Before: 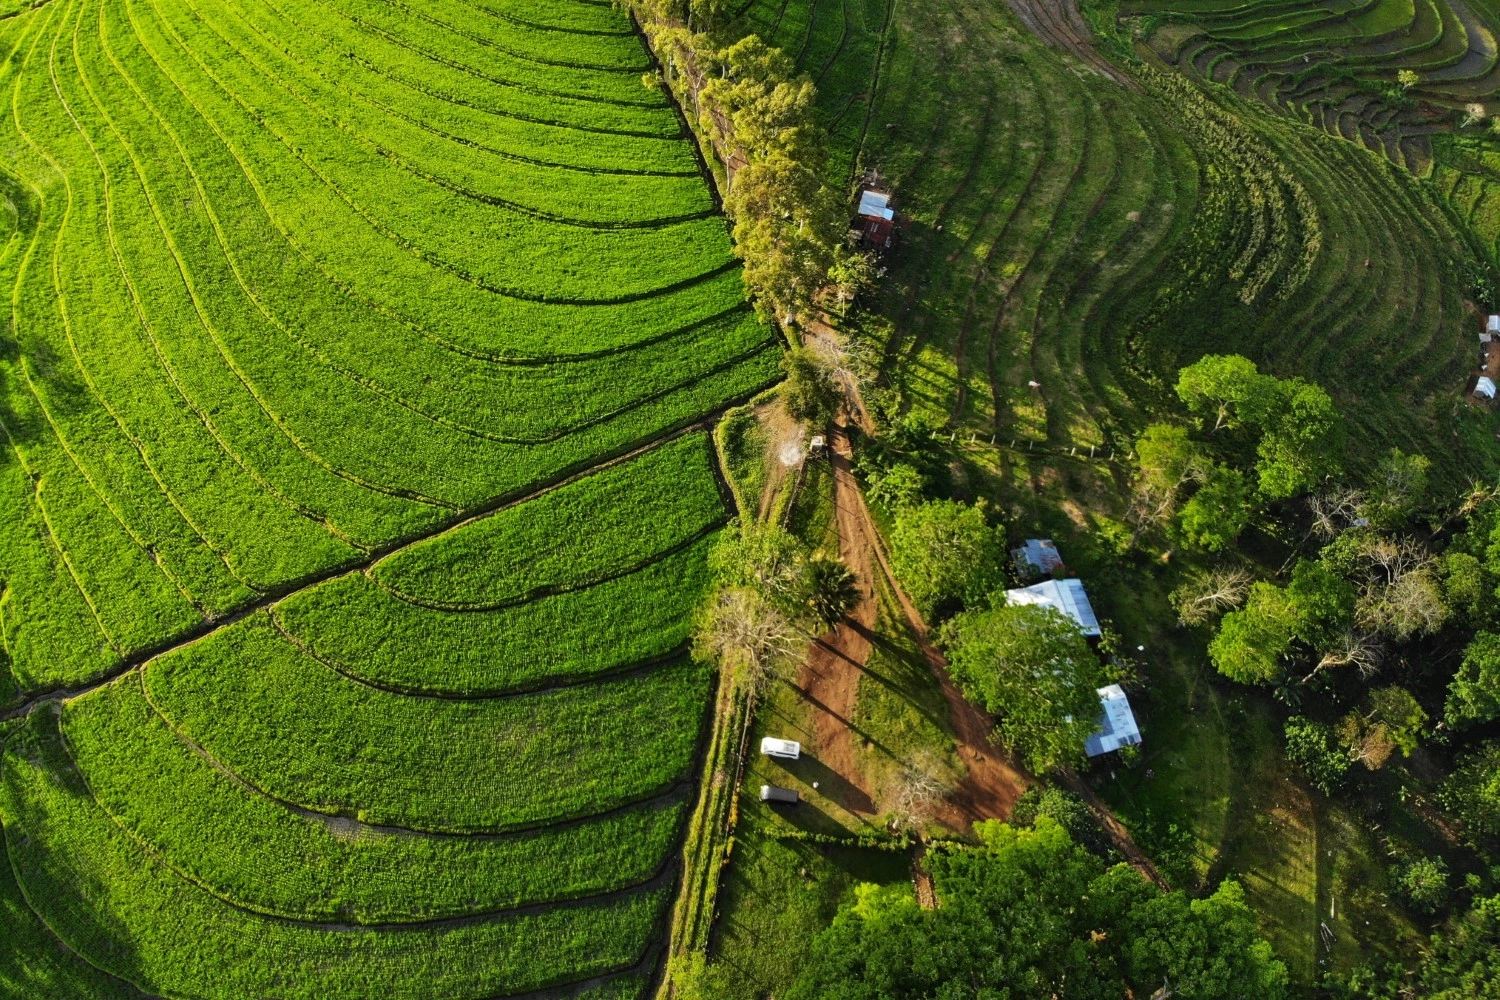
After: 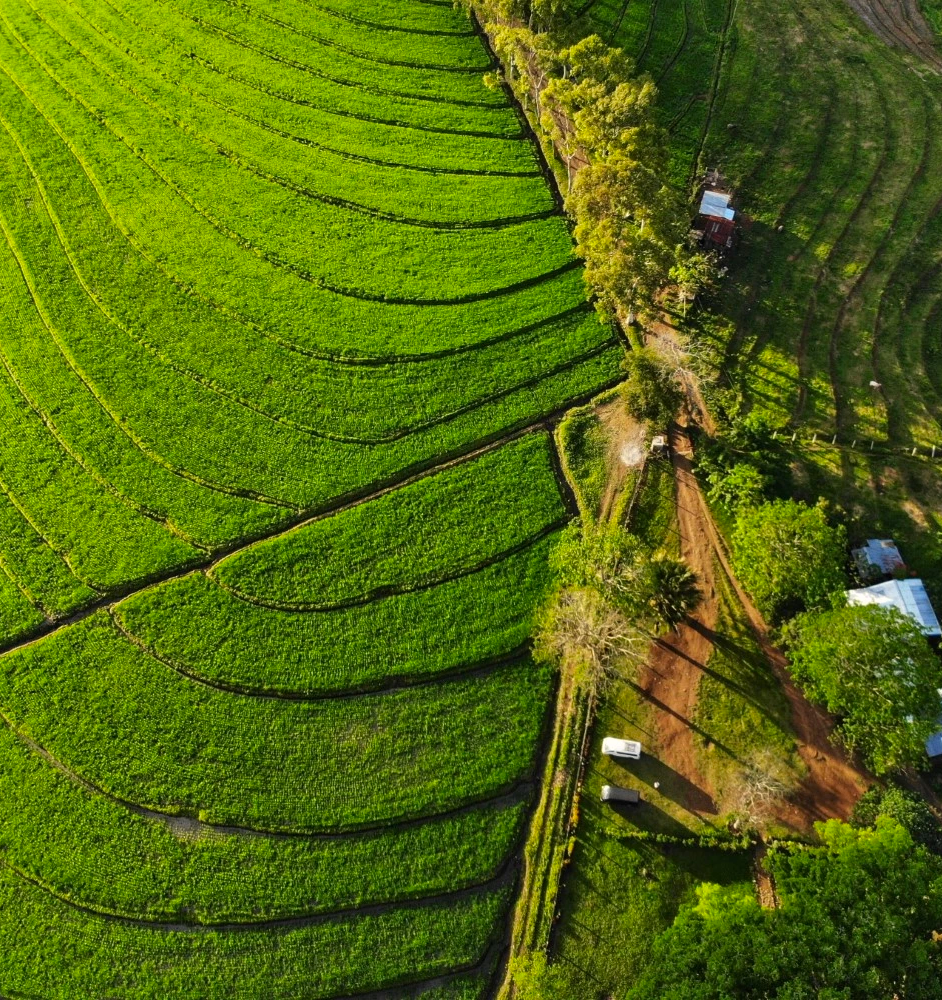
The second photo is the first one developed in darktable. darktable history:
color correction: highlights a* 0.816, highlights b* 2.78, saturation 1.1
crop: left 10.644%, right 26.528%
